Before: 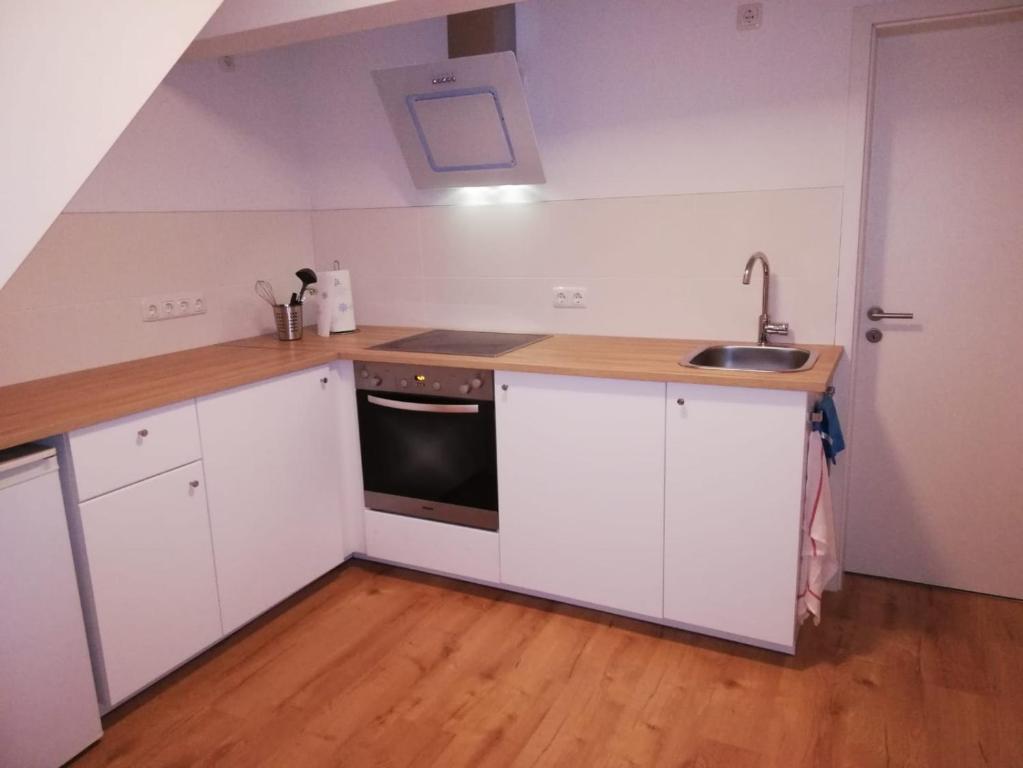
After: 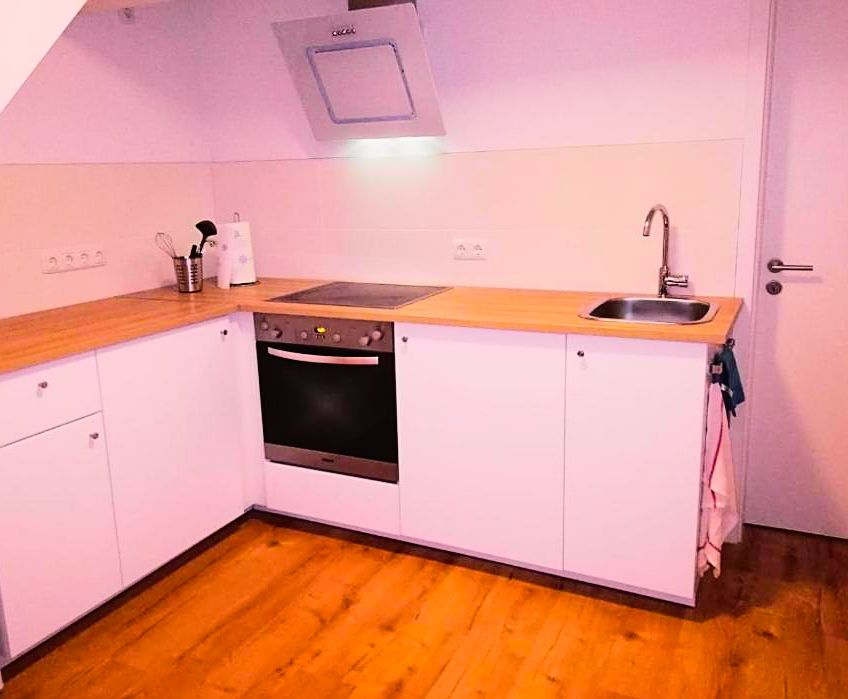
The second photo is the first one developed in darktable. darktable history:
sharpen: amount 0.497
base curve: curves: ch0 [(0, 0) (0.036, 0.025) (0.121, 0.166) (0.206, 0.329) (0.605, 0.79) (1, 1)]
color balance rgb: perceptual saturation grading › global saturation 18.711%, global vibrance 41.336%
crop: left 9.839%, top 6.302%, right 7.263%, bottom 2.556%
tone curve: curves: ch0 [(0, 0.013) (0.036, 0.035) (0.274, 0.288) (0.504, 0.536) (0.844, 0.84) (1, 0.97)]; ch1 [(0, 0) (0.389, 0.403) (0.462, 0.48) (0.499, 0.5) (0.522, 0.534) (0.567, 0.588) (0.626, 0.645) (0.749, 0.781) (1, 1)]; ch2 [(0, 0) (0.457, 0.486) (0.5, 0.501) (0.533, 0.539) (0.599, 0.6) (0.704, 0.732) (1, 1)], color space Lab, independent channels
